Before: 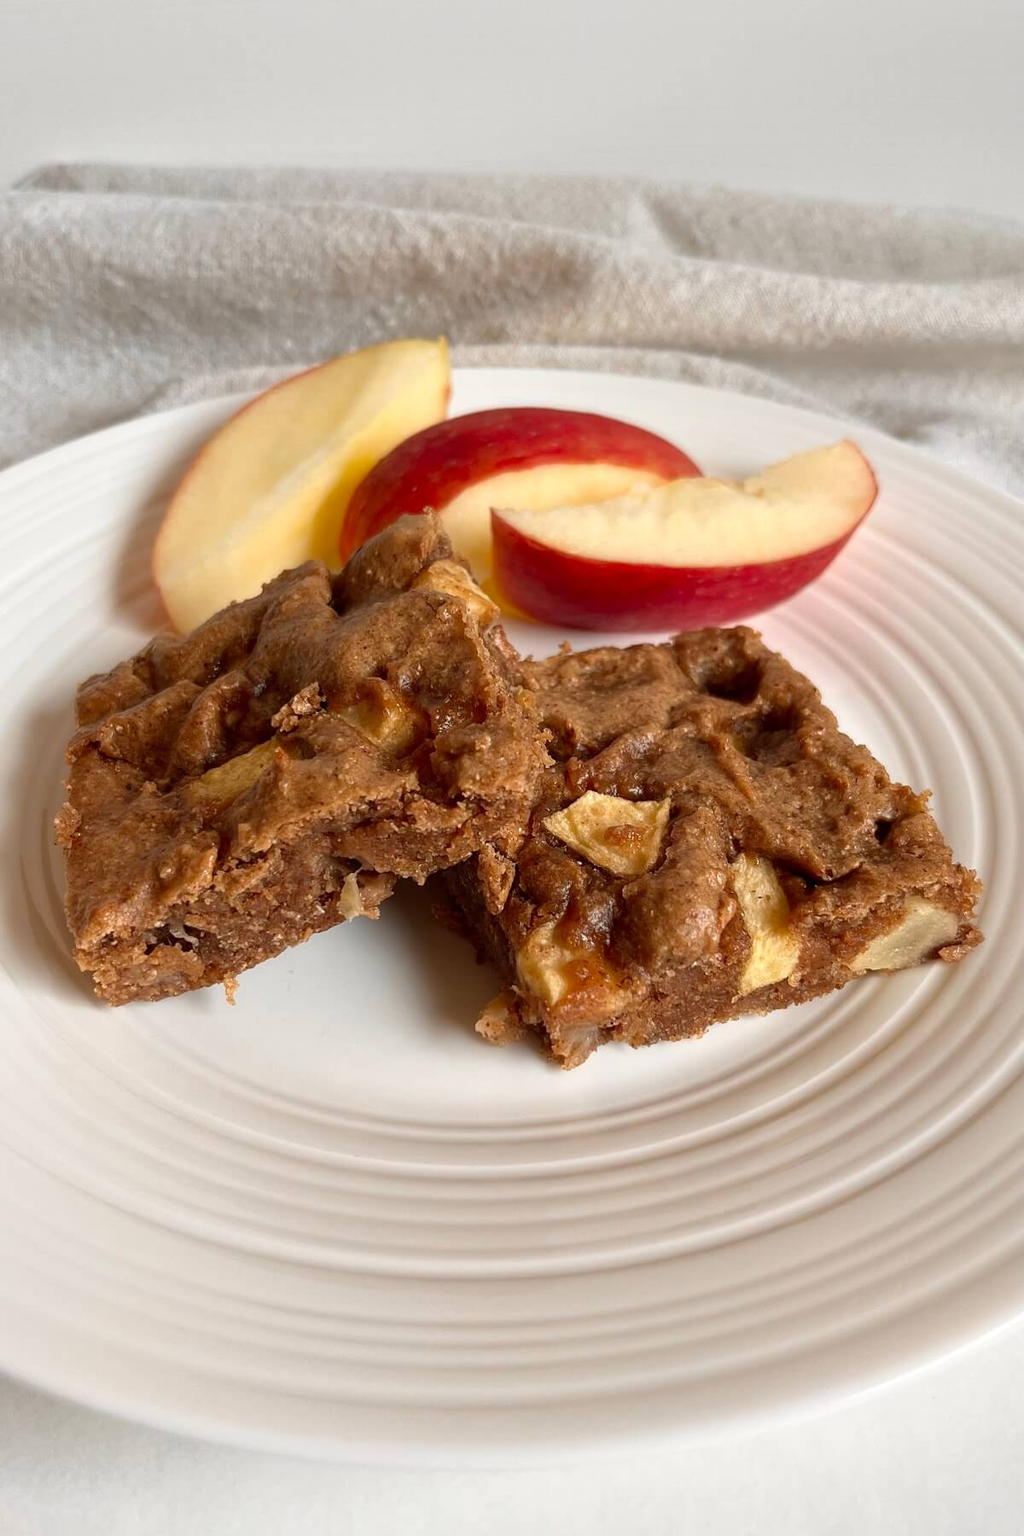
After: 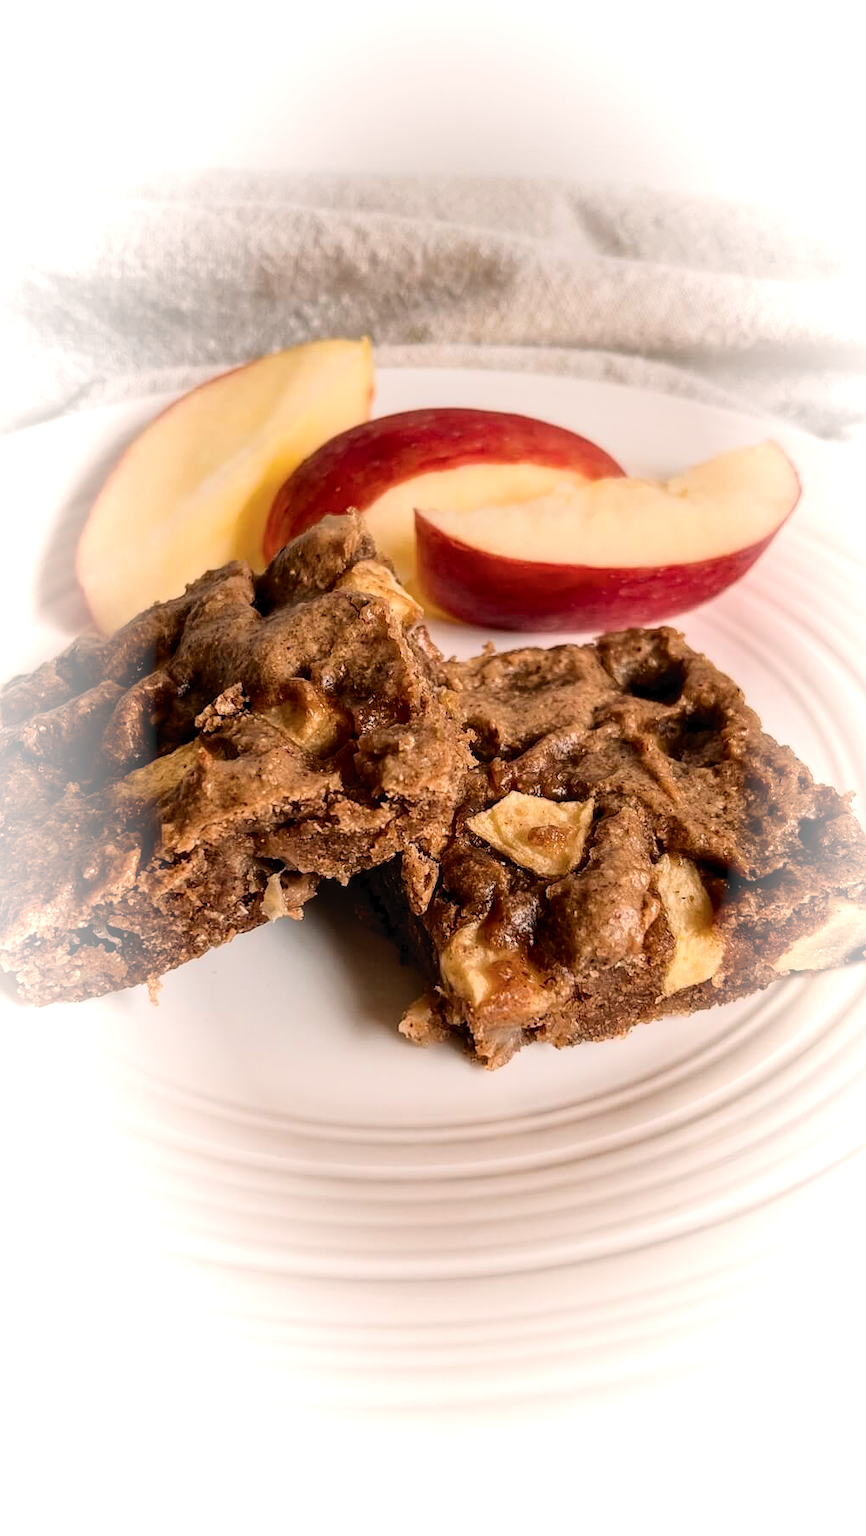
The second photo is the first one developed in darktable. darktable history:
filmic rgb: black relative exposure -7.71 EV, white relative exposure 4.41 EV, threshold 2.96 EV, target black luminance 0%, hardness 3.75, latitude 50.6%, contrast 1.068, highlights saturation mix 8.55%, shadows ↔ highlights balance -0.21%, enable highlight reconstruction true
vignetting: fall-off start 67.68%, fall-off radius 68.05%, brightness 0.996, saturation -0.495, center (0.037, -0.094), automatic ratio true, unbound false
crop: left 7.515%, right 7.835%
tone equalizer: mask exposure compensation -0.489 EV
color balance rgb: highlights gain › chroma 2.453%, highlights gain › hue 38.58°, perceptual saturation grading › global saturation 0.956%
tone curve: curves: ch0 [(0, 0) (0.003, 0.024) (0.011, 0.032) (0.025, 0.041) (0.044, 0.054) (0.069, 0.069) (0.1, 0.09) (0.136, 0.116) (0.177, 0.162) (0.224, 0.213) (0.277, 0.278) (0.335, 0.359) (0.399, 0.447) (0.468, 0.543) (0.543, 0.621) (0.623, 0.717) (0.709, 0.807) (0.801, 0.876) (0.898, 0.934) (1, 1)], color space Lab, independent channels, preserve colors none
local contrast: on, module defaults
